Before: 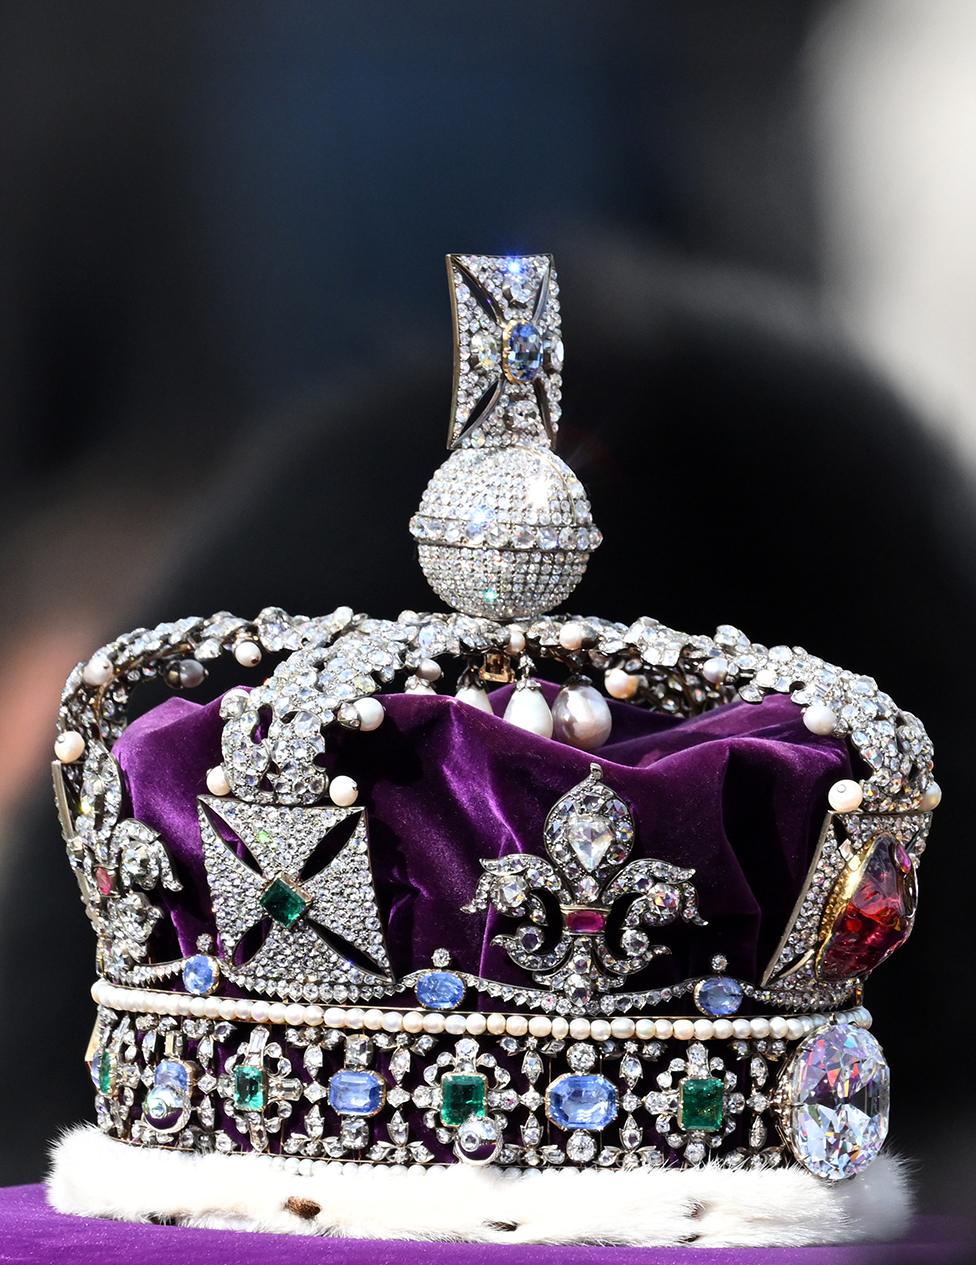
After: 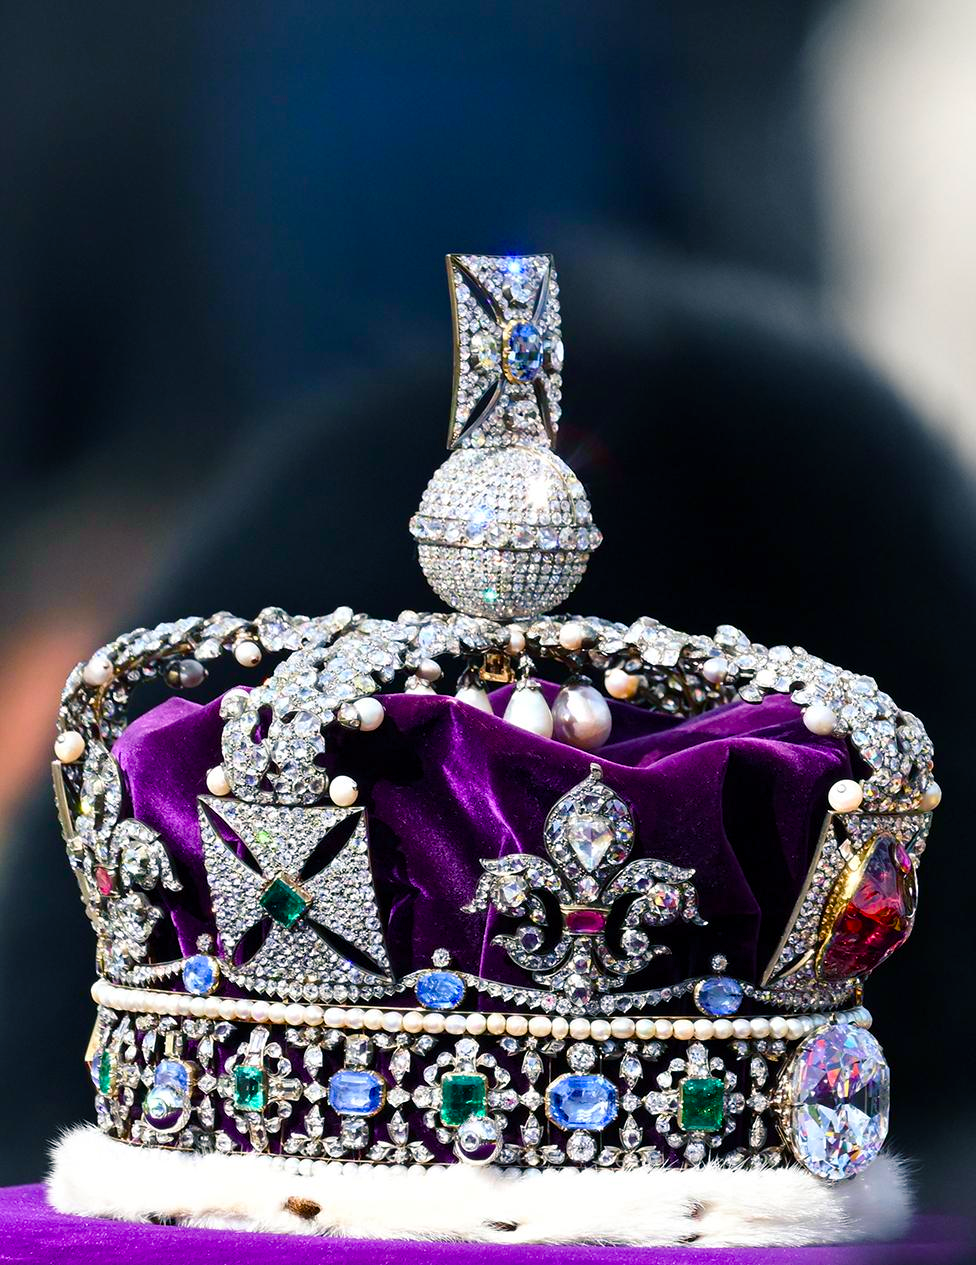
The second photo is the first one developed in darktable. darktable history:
color balance rgb: shadows lift › chroma 5.49%, shadows lift › hue 237.34°, linear chroma grading › global chroma 15.146%, perceptual saturation grading › global saturation 20.817%, perceptual saturation grading › highlights -19.933%, perceptual saturation grading › shadows 29.773%
velvia: on, module defaults
